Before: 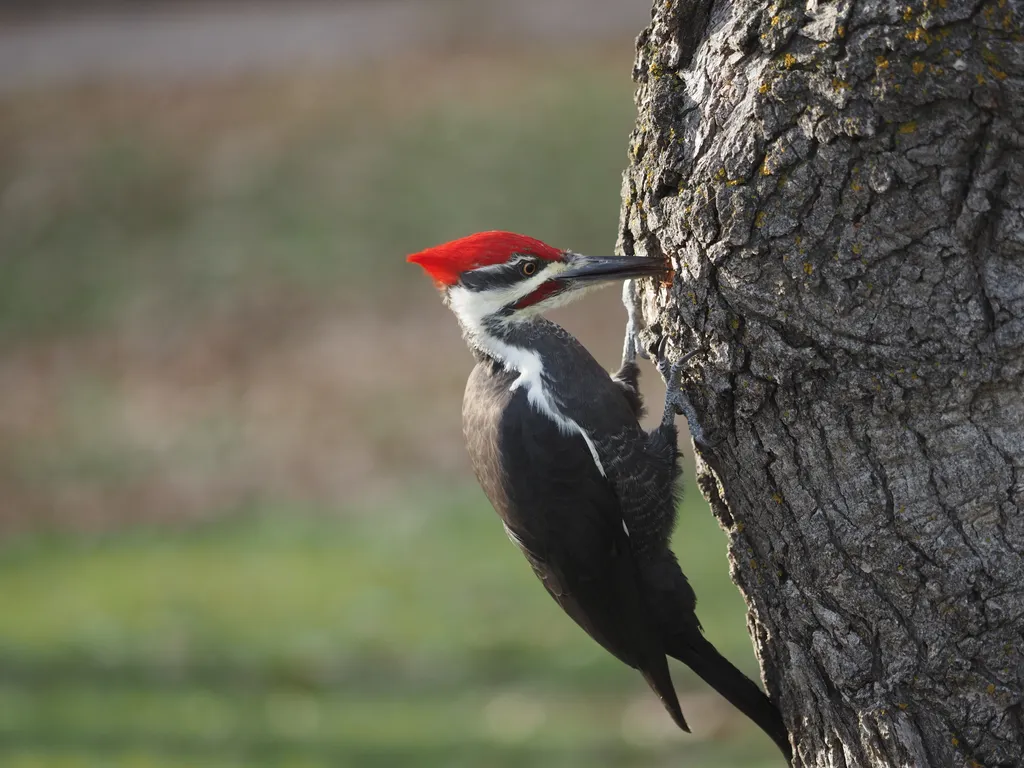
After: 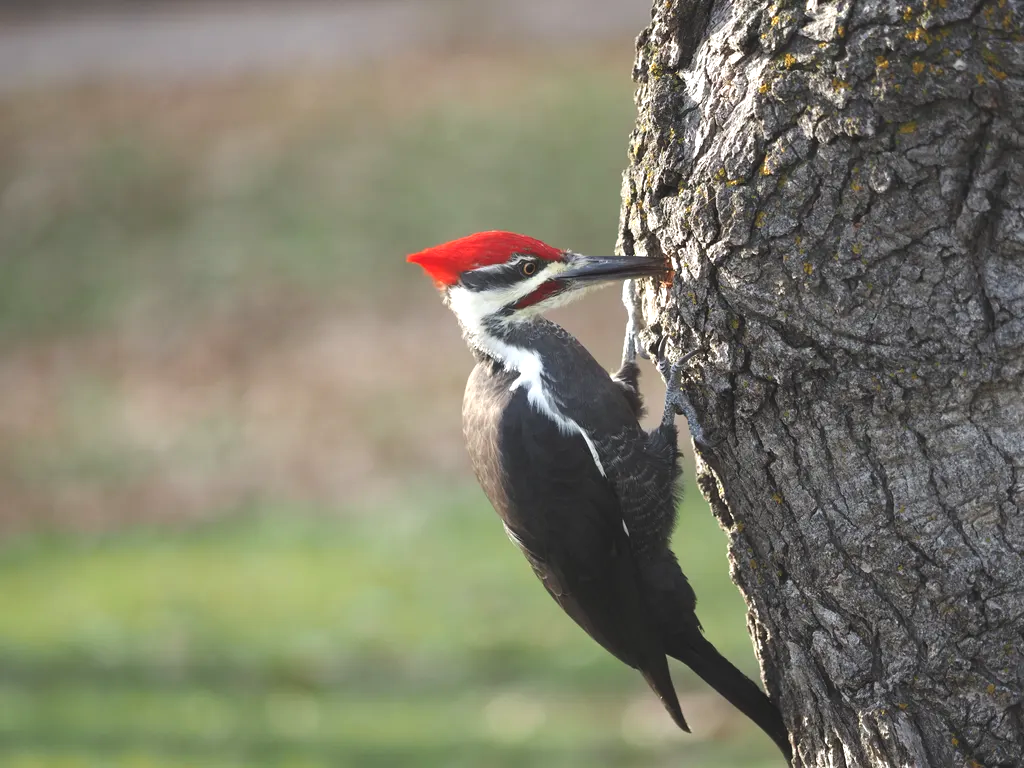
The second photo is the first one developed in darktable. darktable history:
exposure: black level correction -0.005, exposure 0.618 EV, compensate highlight preservation false
